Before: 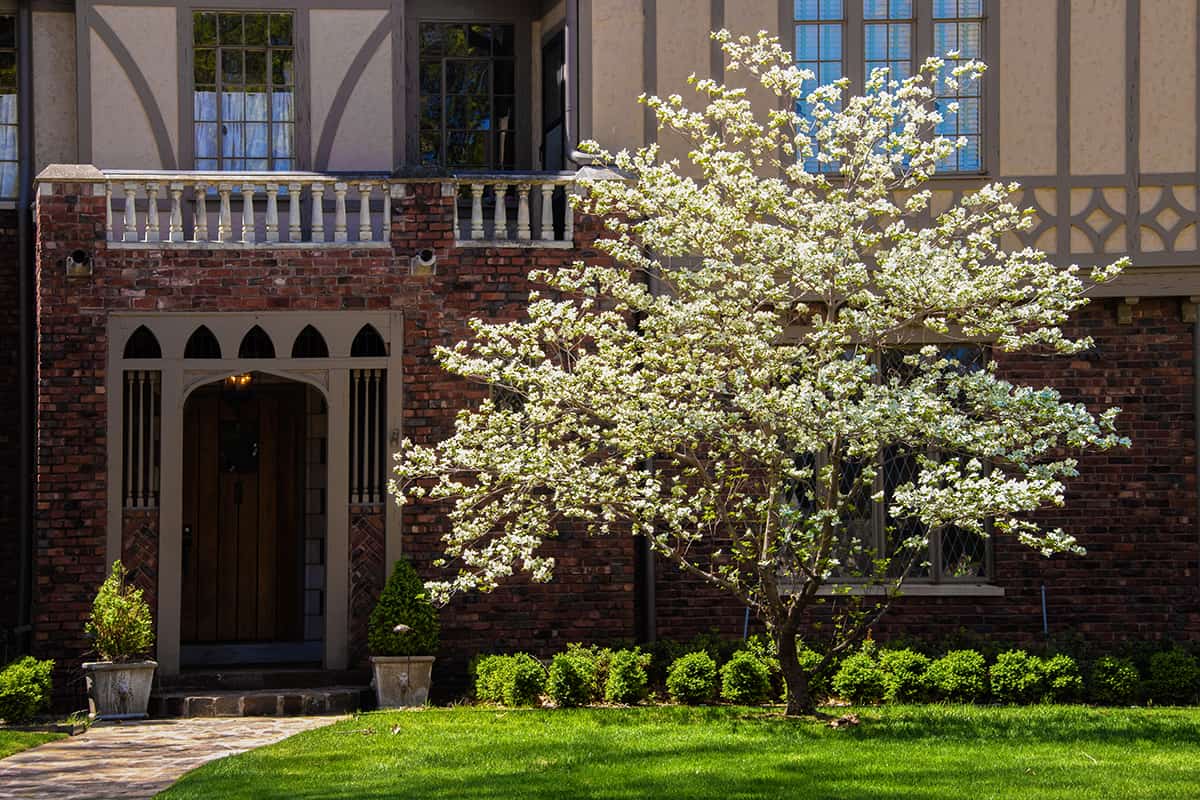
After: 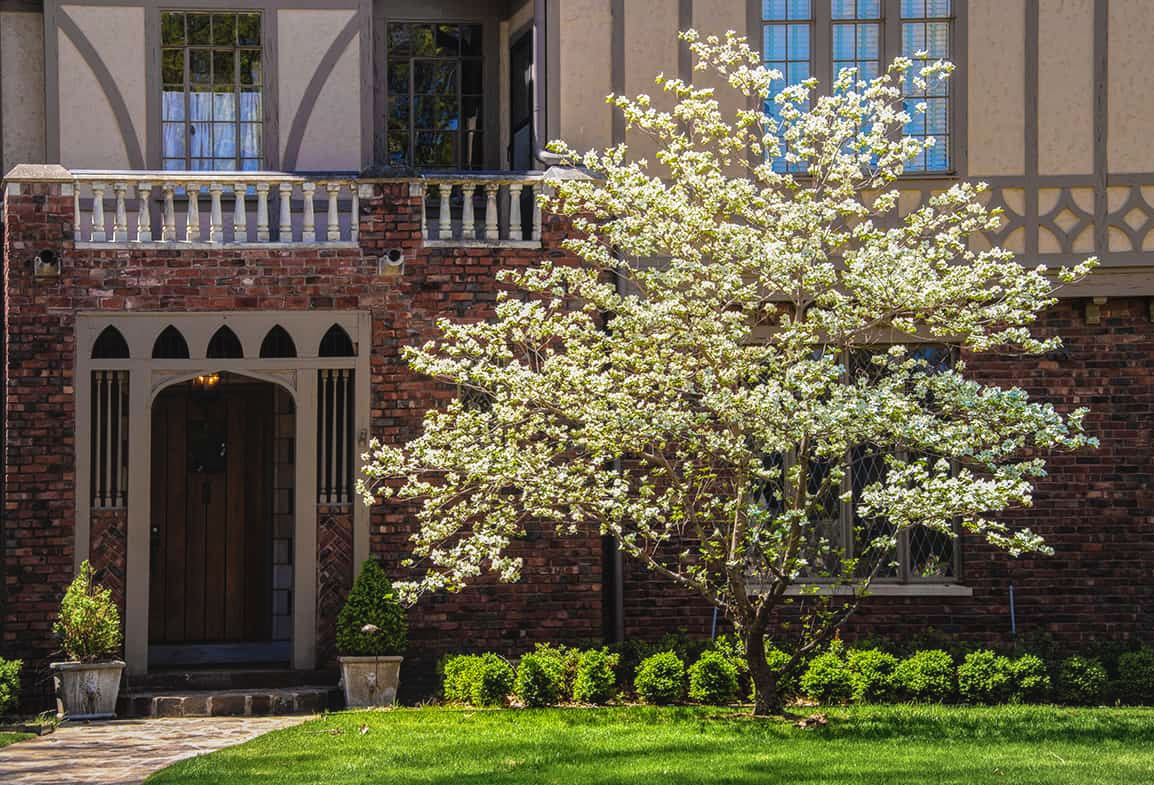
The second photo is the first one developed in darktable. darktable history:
contrast brightness saturation: contrast -0.092, brightness 0.054, saturation 0.079
vignetting: fall-off radius 98.74%, brightness -0.192, saturation -0.298, width/height ratio 1.339
crop and rotate: left 2.713%, right 1.105%, bottom 1.838%
local contrast: detail 130%
